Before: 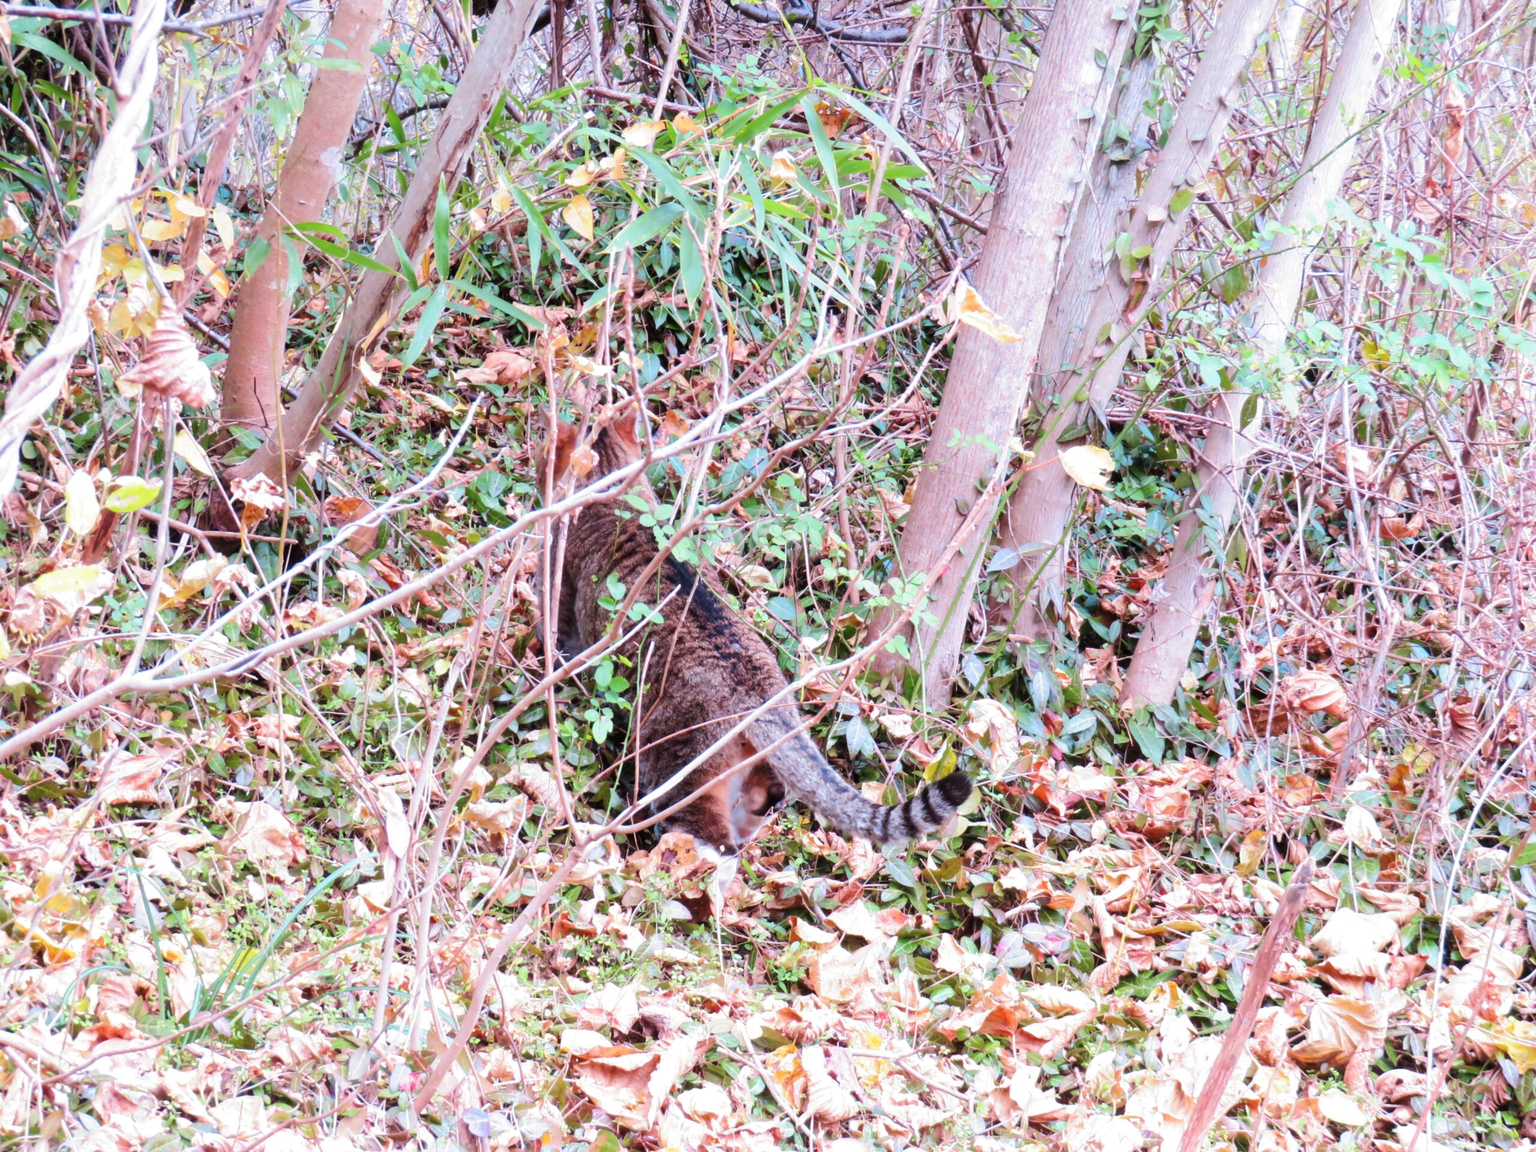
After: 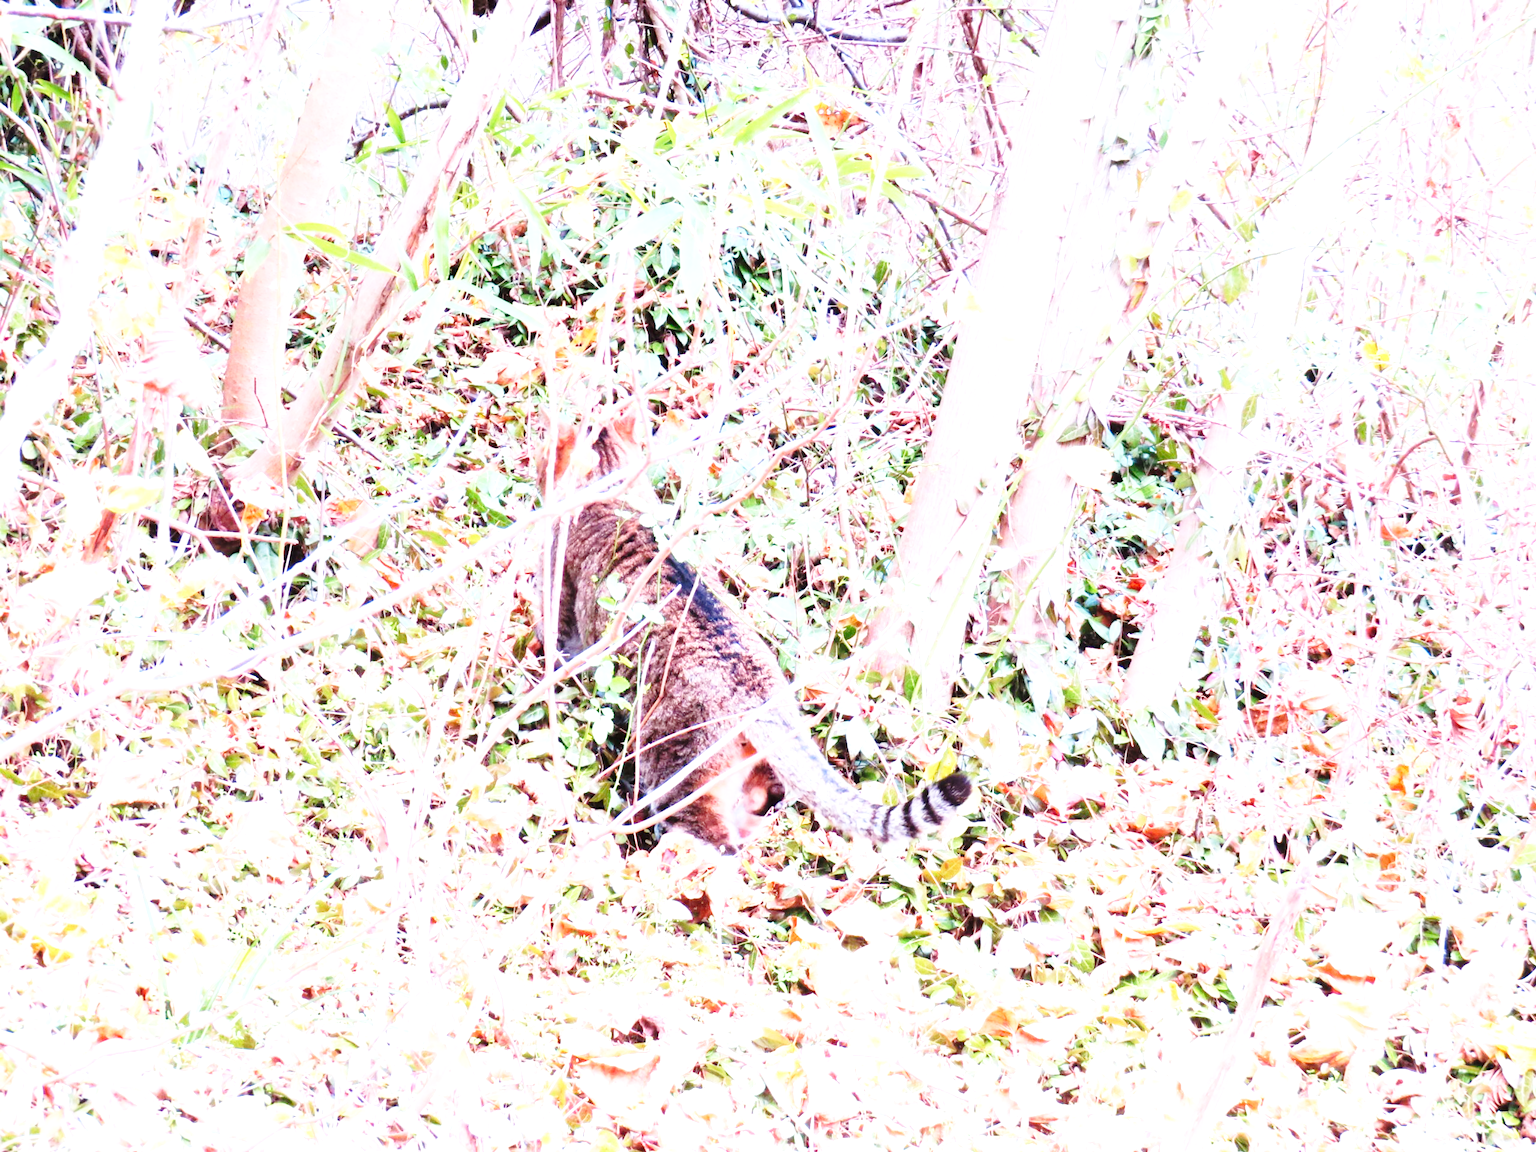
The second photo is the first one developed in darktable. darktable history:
base curve: curves: ch0 [(0, 0) (0.028, 0.03) (0.121, 0.232) (0.46, 0.748) (0.859, 0.968) (1, 1)], preserve colors none
exposure: black level correction 0, exposure 1.1 EV, compensate highlight preservation false
